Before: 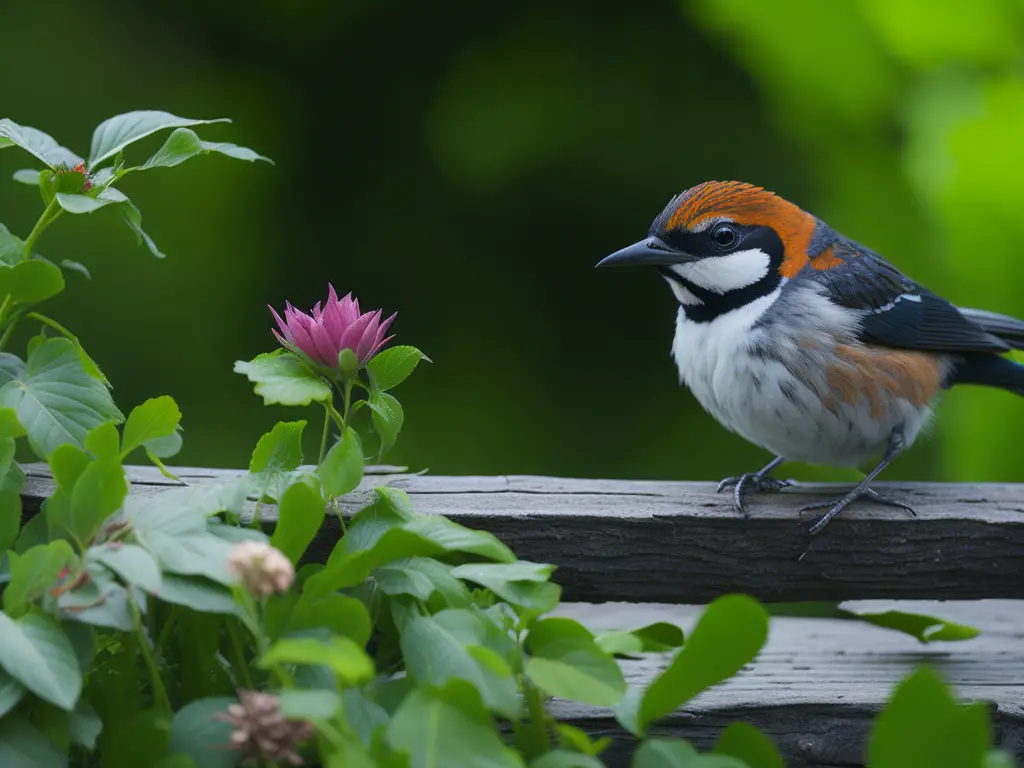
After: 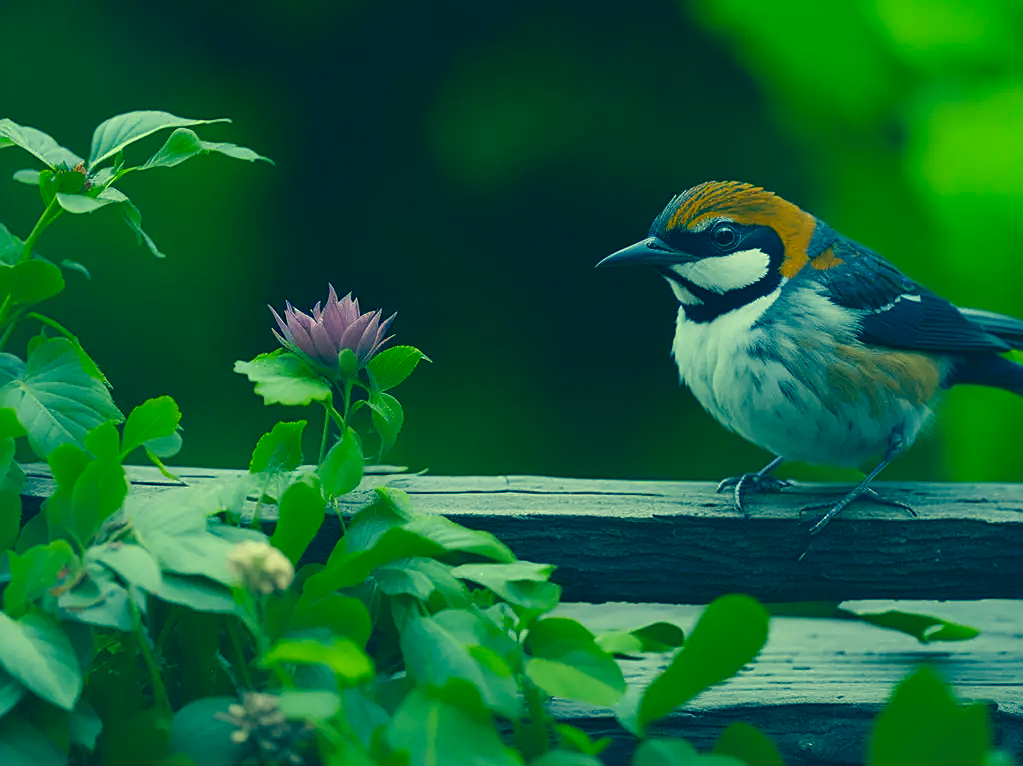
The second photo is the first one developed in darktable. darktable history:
sharpen: on, module defaults
crop: top 0.05%, bottom 0.098%
color correction: highlights a* -15.58, highlights b* 40, shadows a* -40, shadows b* -26.18
